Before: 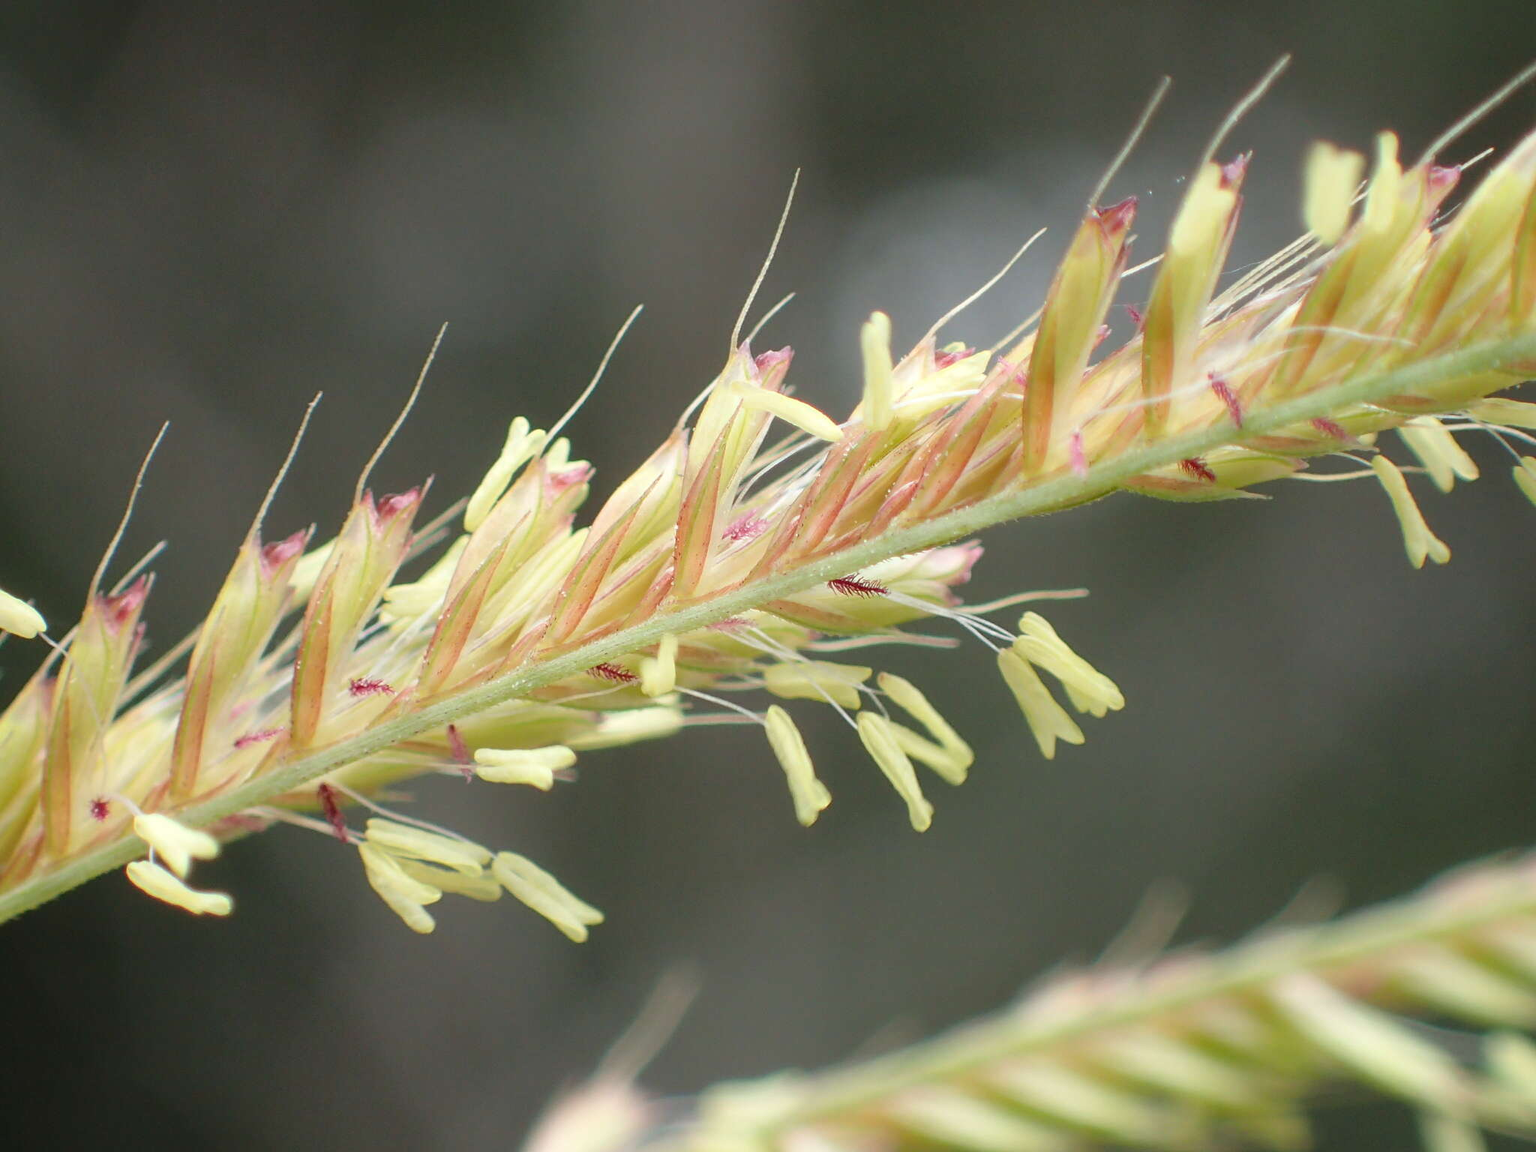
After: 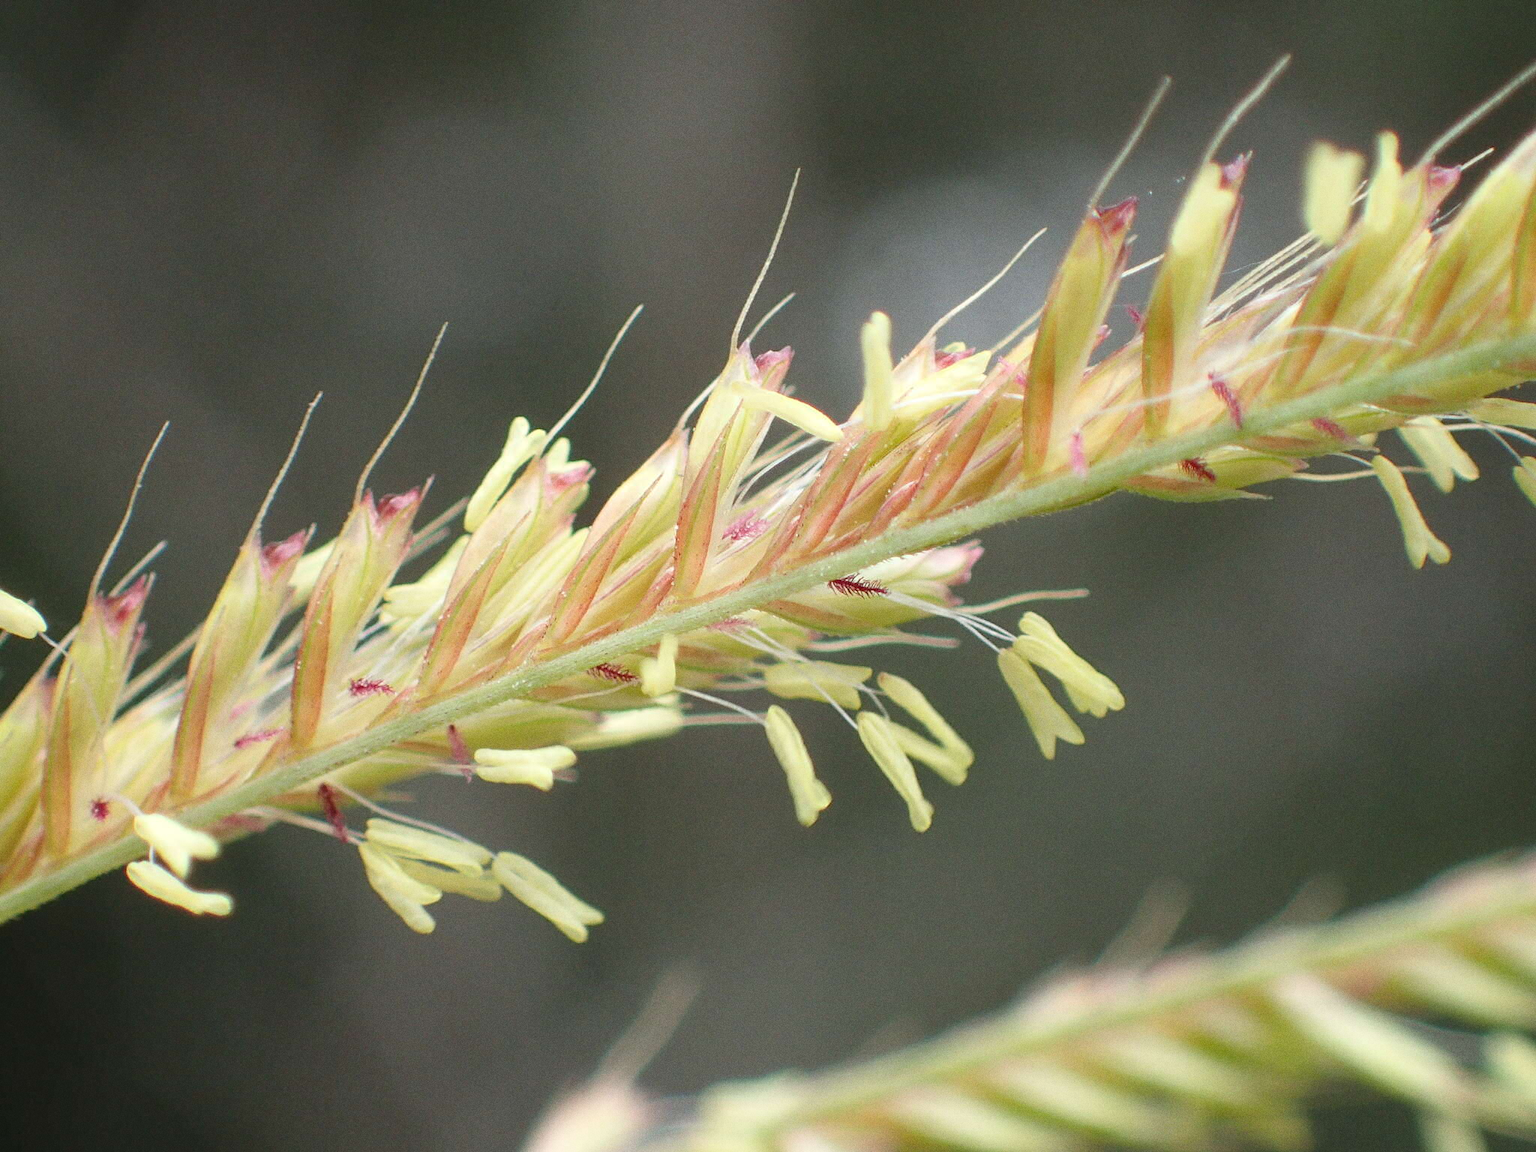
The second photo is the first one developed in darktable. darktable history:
tone equalizer: on, module defaults
grain: coarseness 0.09 ISO
